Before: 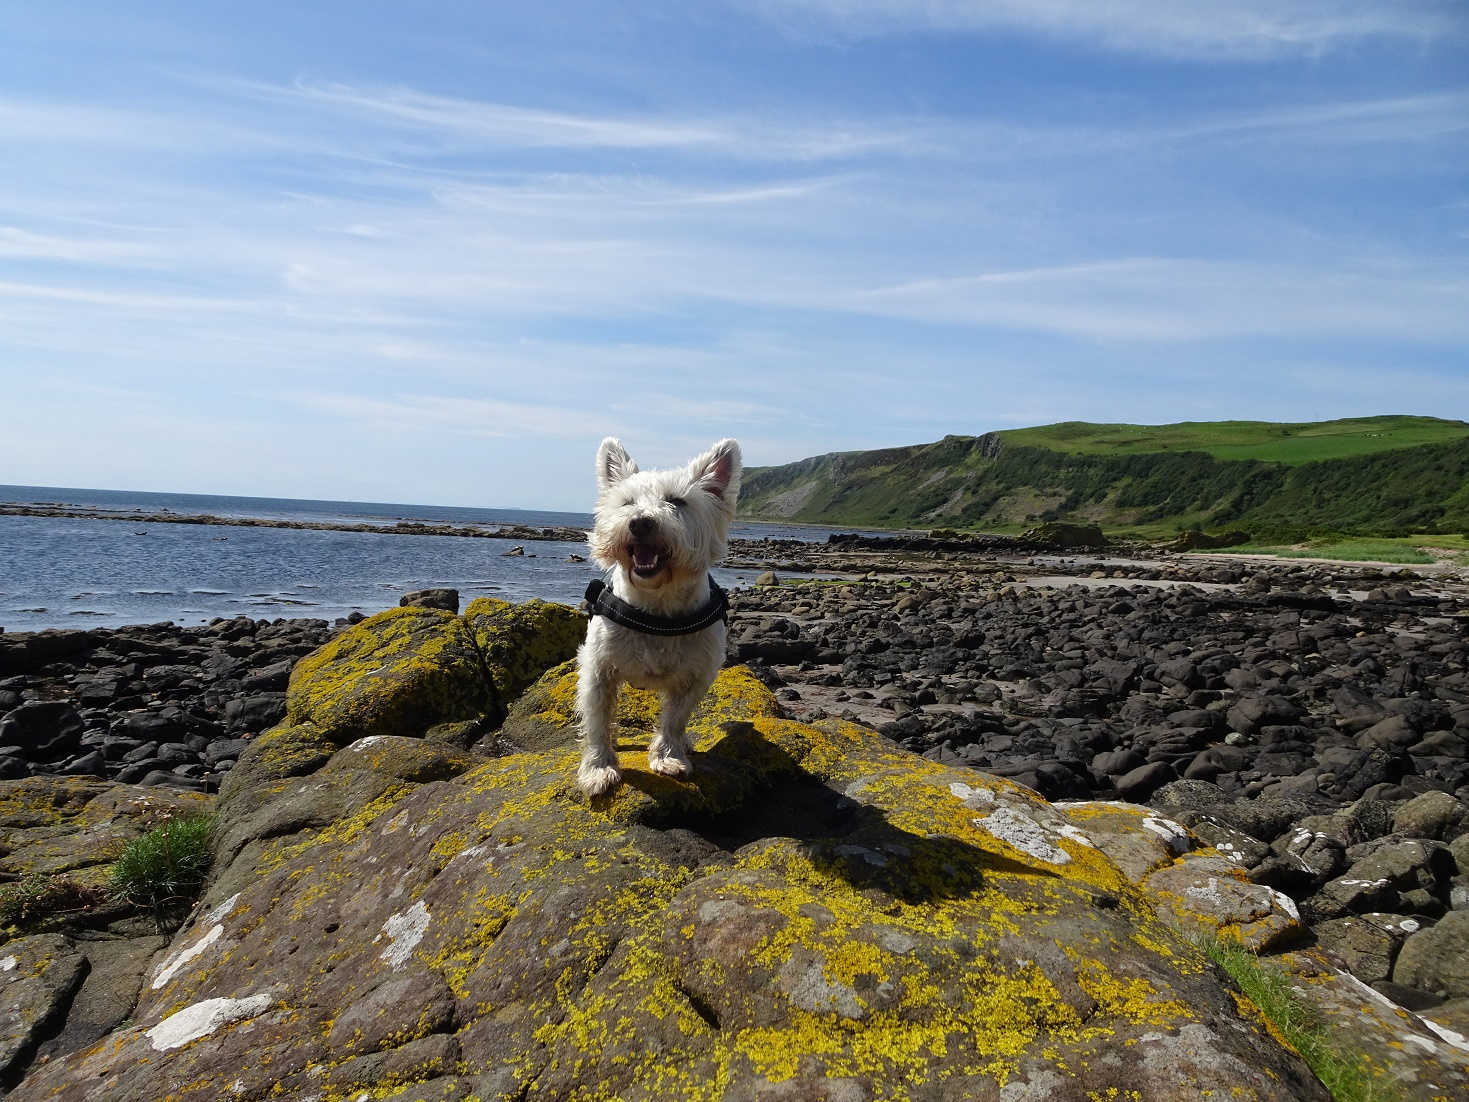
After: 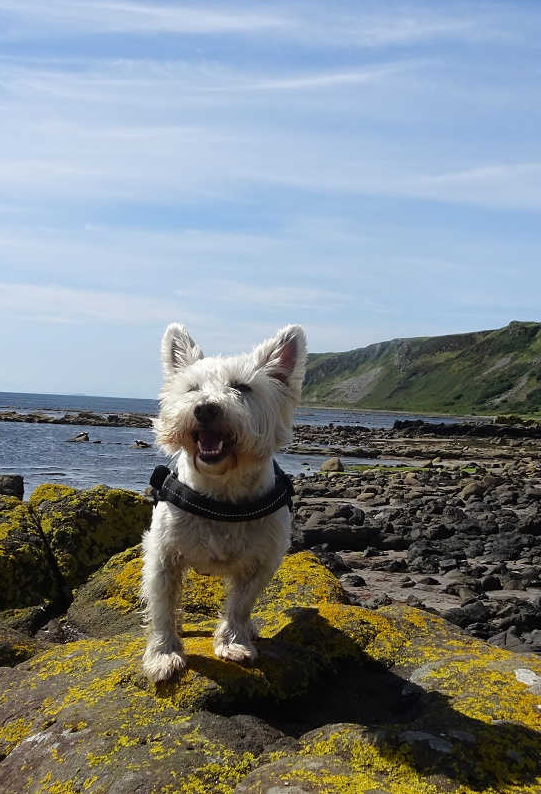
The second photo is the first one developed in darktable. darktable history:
crop and rotate: left 29.629%, top 10.365%, right 33.513%, bottom 17.545%
